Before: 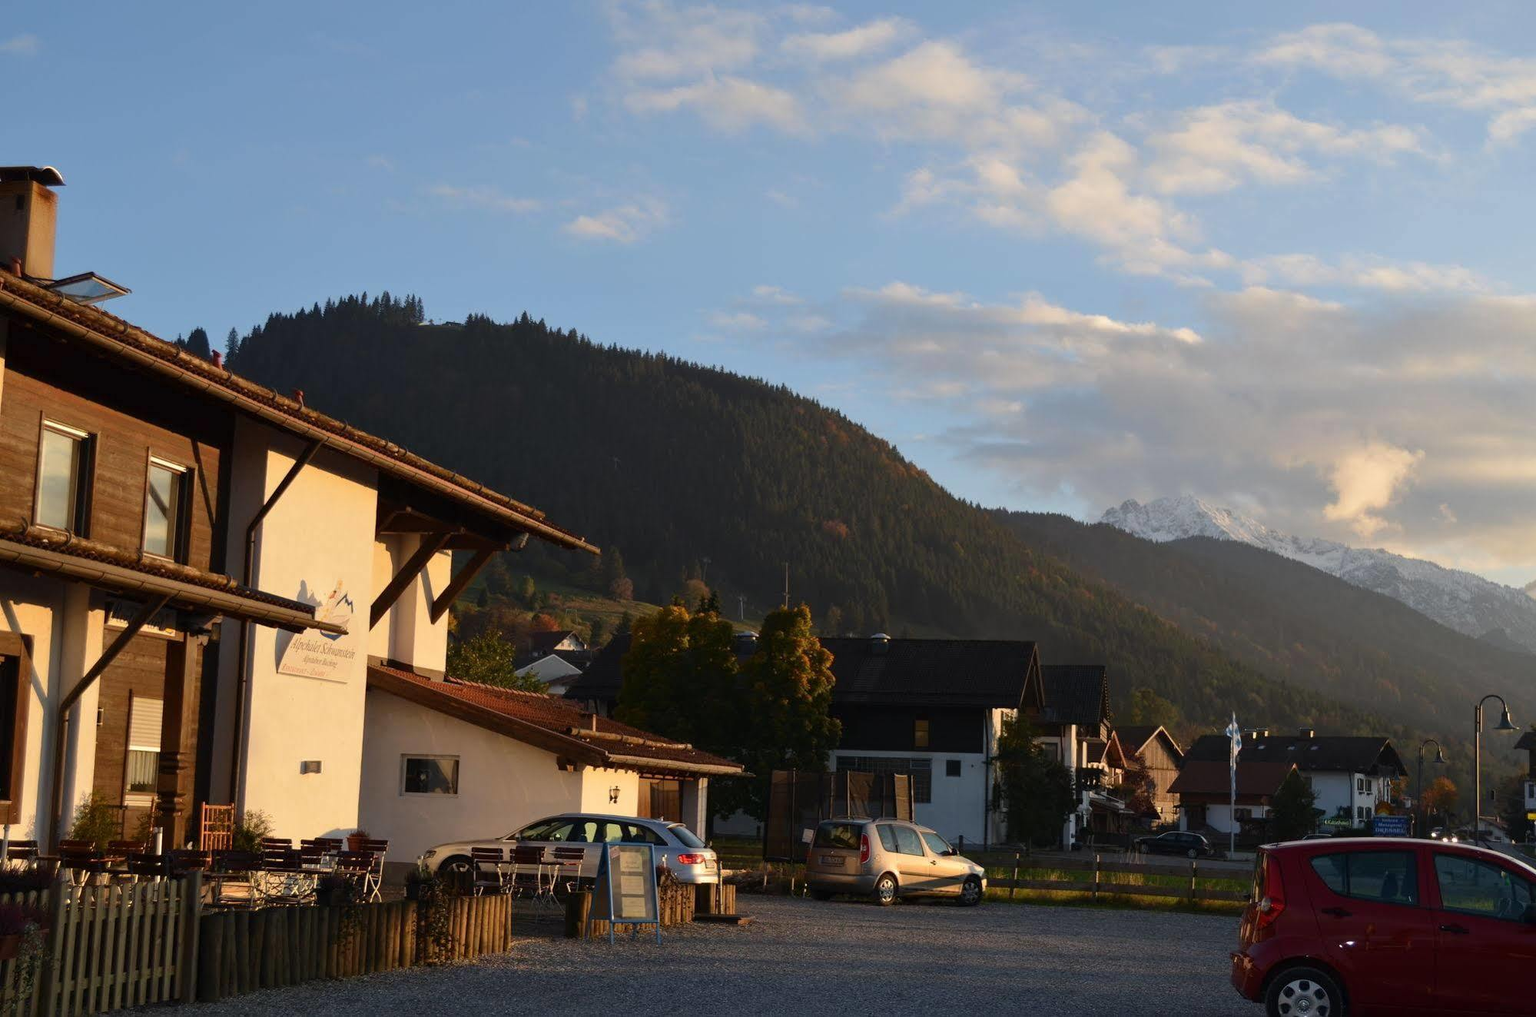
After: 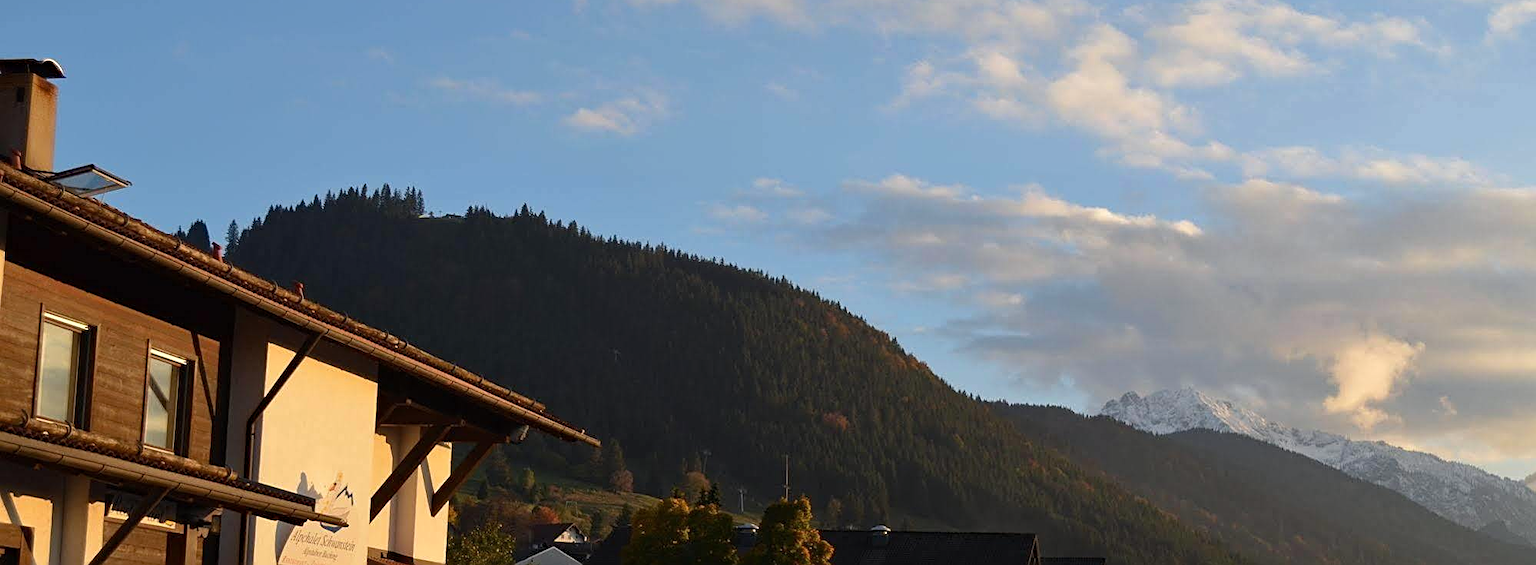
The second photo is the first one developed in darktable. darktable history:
haze removal: compatibility mode true, adaptive false
crop and rotate: top 10.625%, bottom 33.74%
sharpen: on, module defaults
